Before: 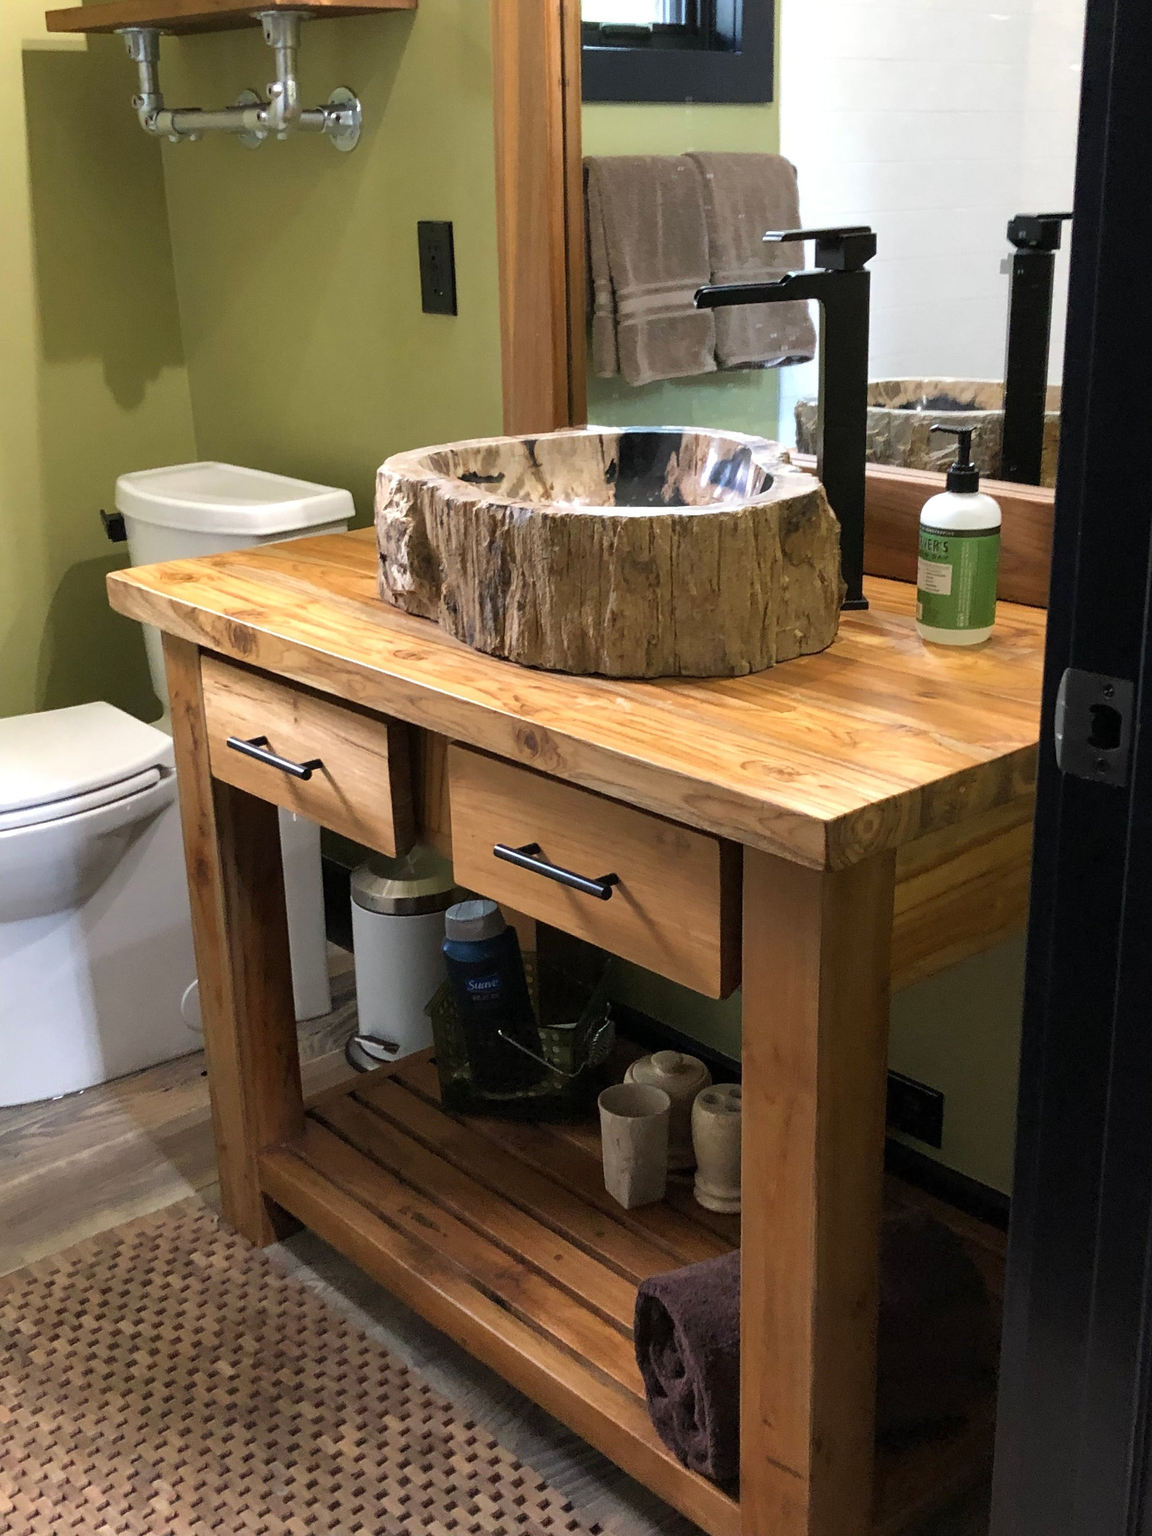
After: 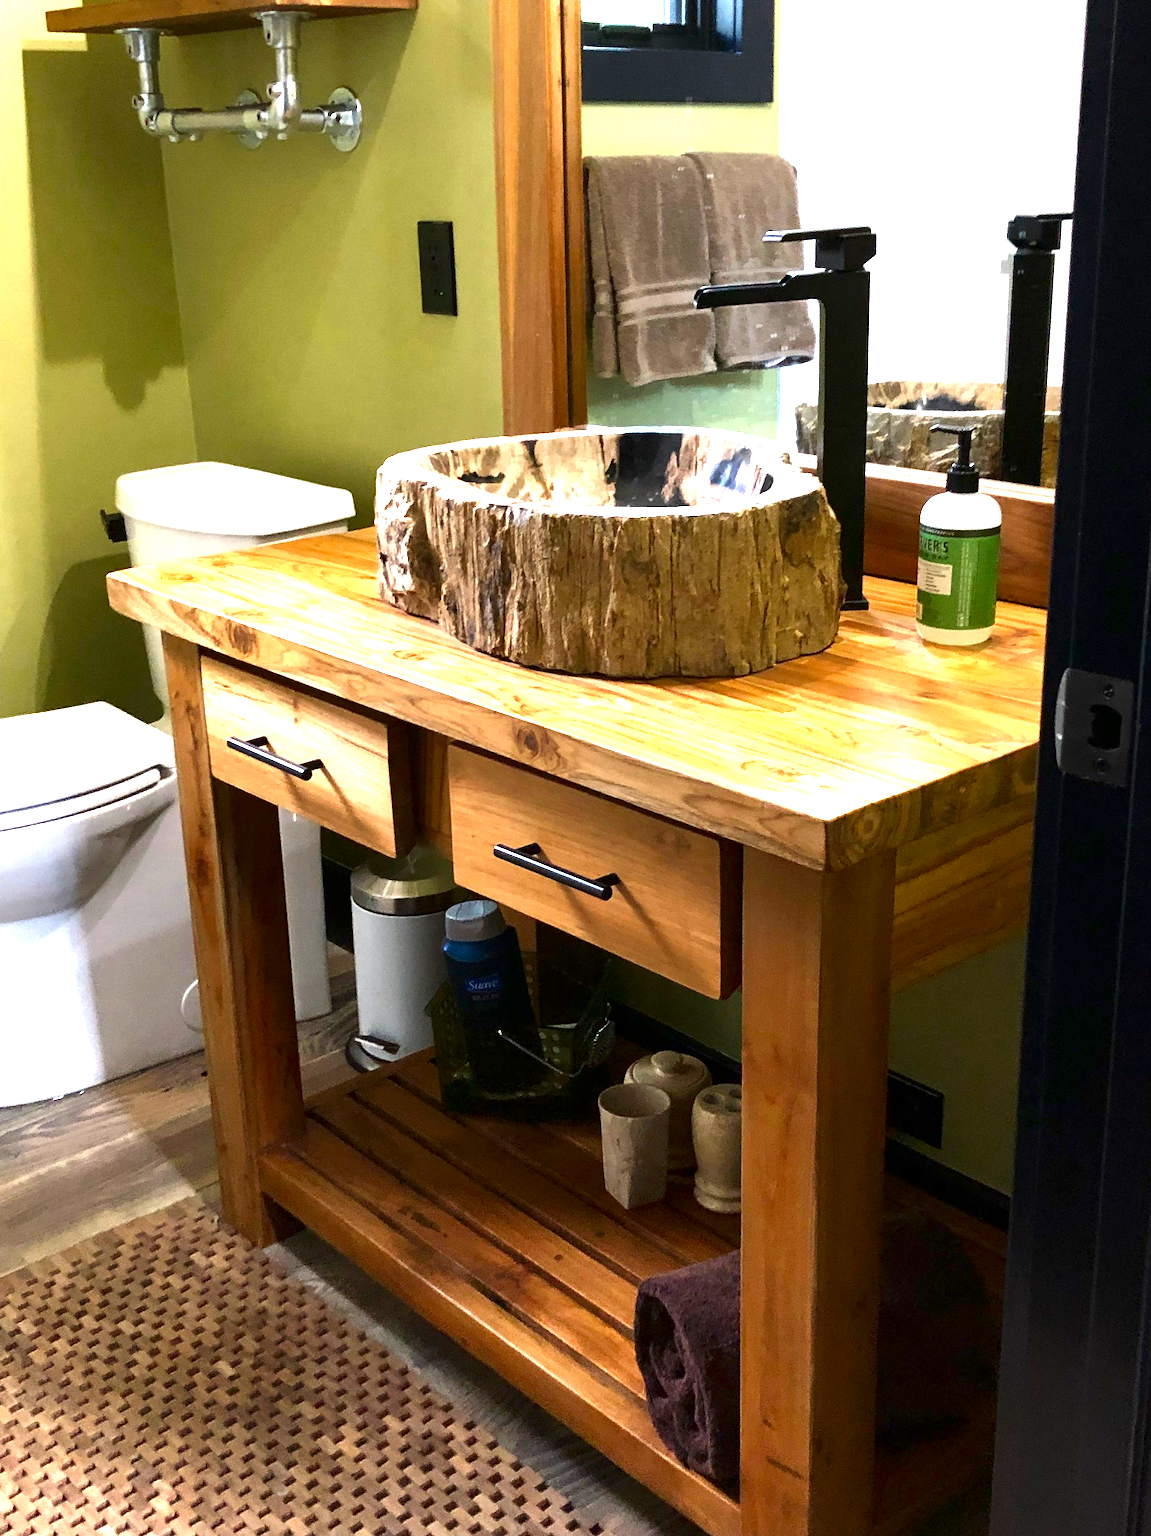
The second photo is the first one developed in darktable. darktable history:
exposure: exposure 1.222 EV, compensate highlight preservation false
color correction: highlights b* -0.032
contrast brightness saturation: brightness -0.246, saturation 0.201
